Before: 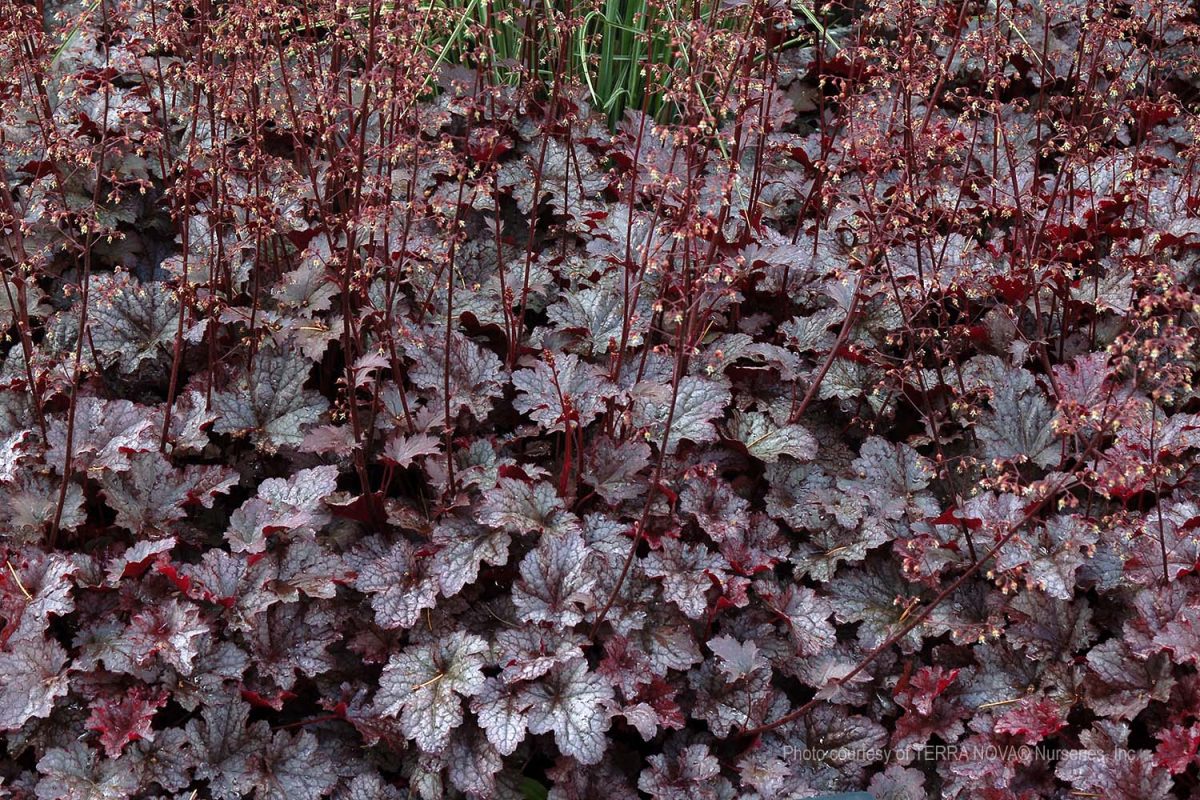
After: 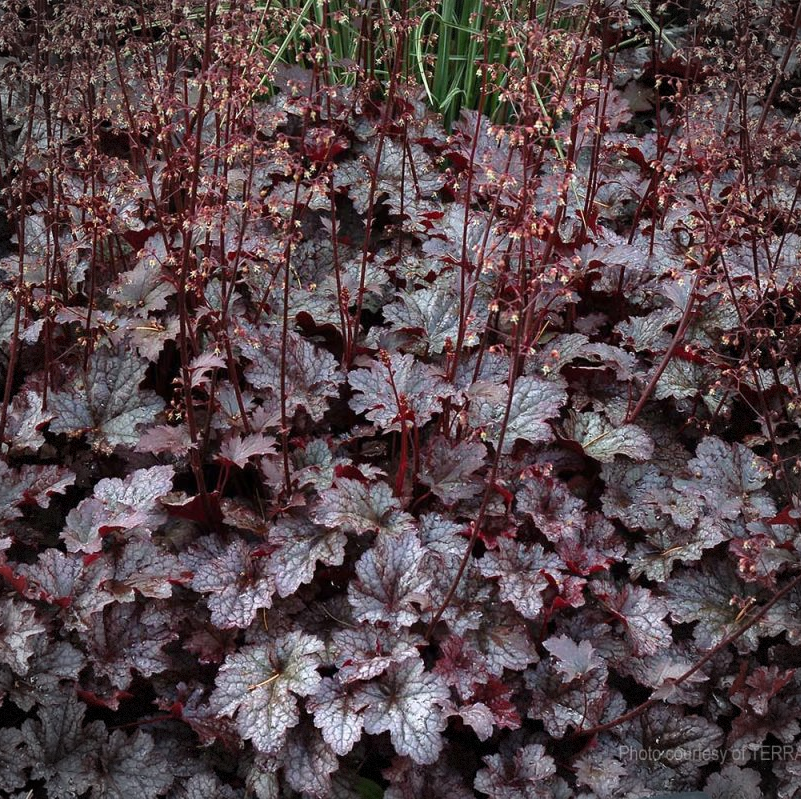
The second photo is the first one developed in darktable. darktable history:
crop and rotate: left 13.739%, right 19.491%
vignetting: fall-off start 79.67%, dithering 8-bit output
